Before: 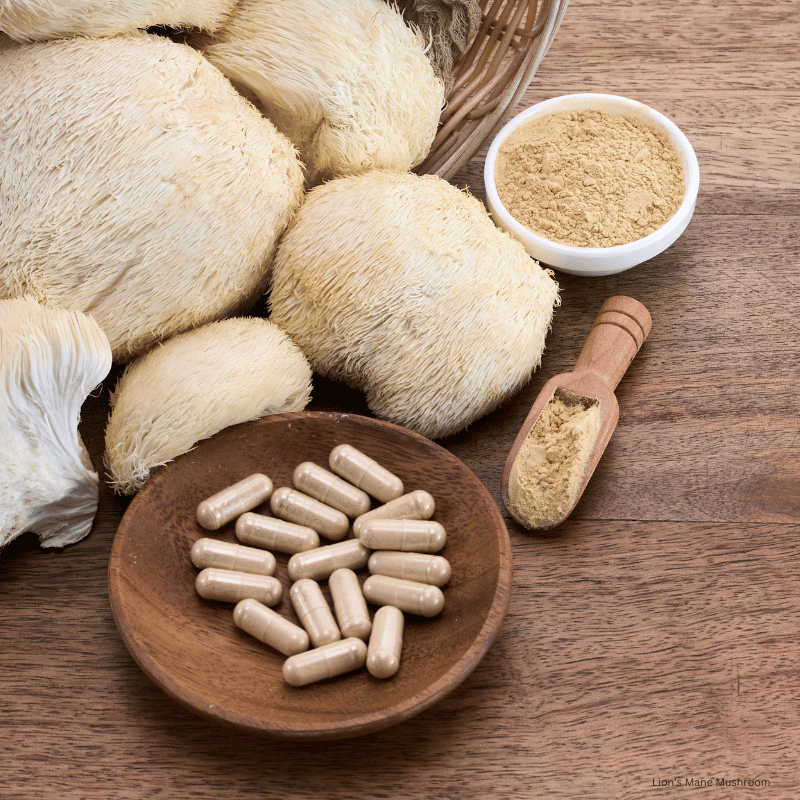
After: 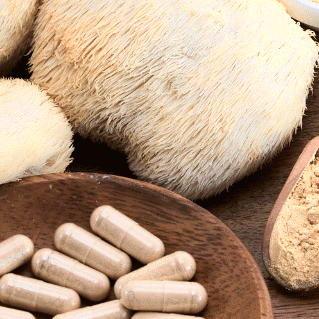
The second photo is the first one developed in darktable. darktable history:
shadows and highlights: shadows 32, highlights -32, soften with gaussian
crop: left 30%, top 30%, right 30%, bottom 30%
color zones: curves: ch0 [(0.018, 0.548) (0.197, 0.654) (0.425, 0.447) (0.605, 0.658) (0.732, 0.579)]; ch1 [(0.105, 0.531) (0.224, 0.531) (0.386, 0.39) (0.618, 0.456) (0.732, 0.456) (0.956, 0.421)]; ch2 [(0.039, 0.583) (0.215, 0.465) (0.399, 0.544) (0.465, 0.548) (0.614, 0.447) (0.724, 0.43) (0.882, 0.623) (0.956, 0.632)]
